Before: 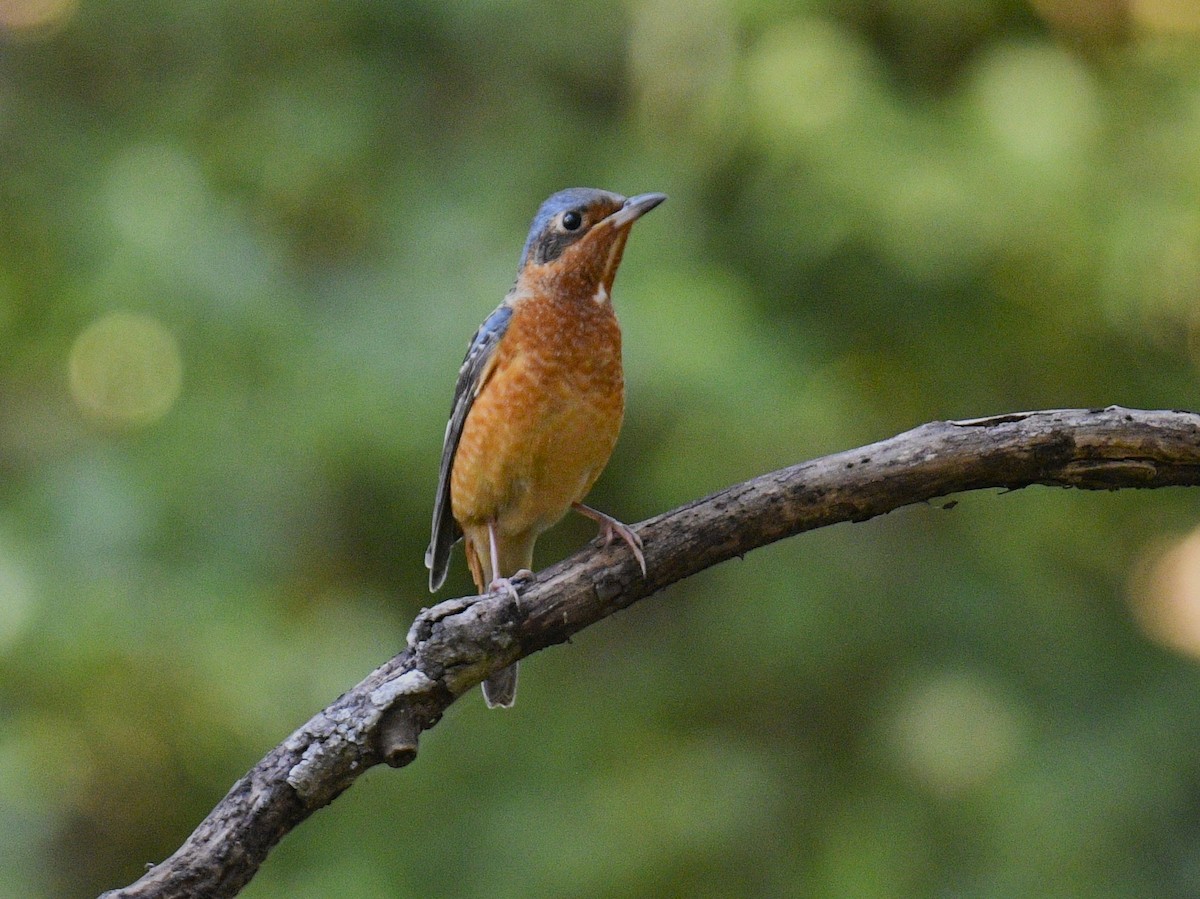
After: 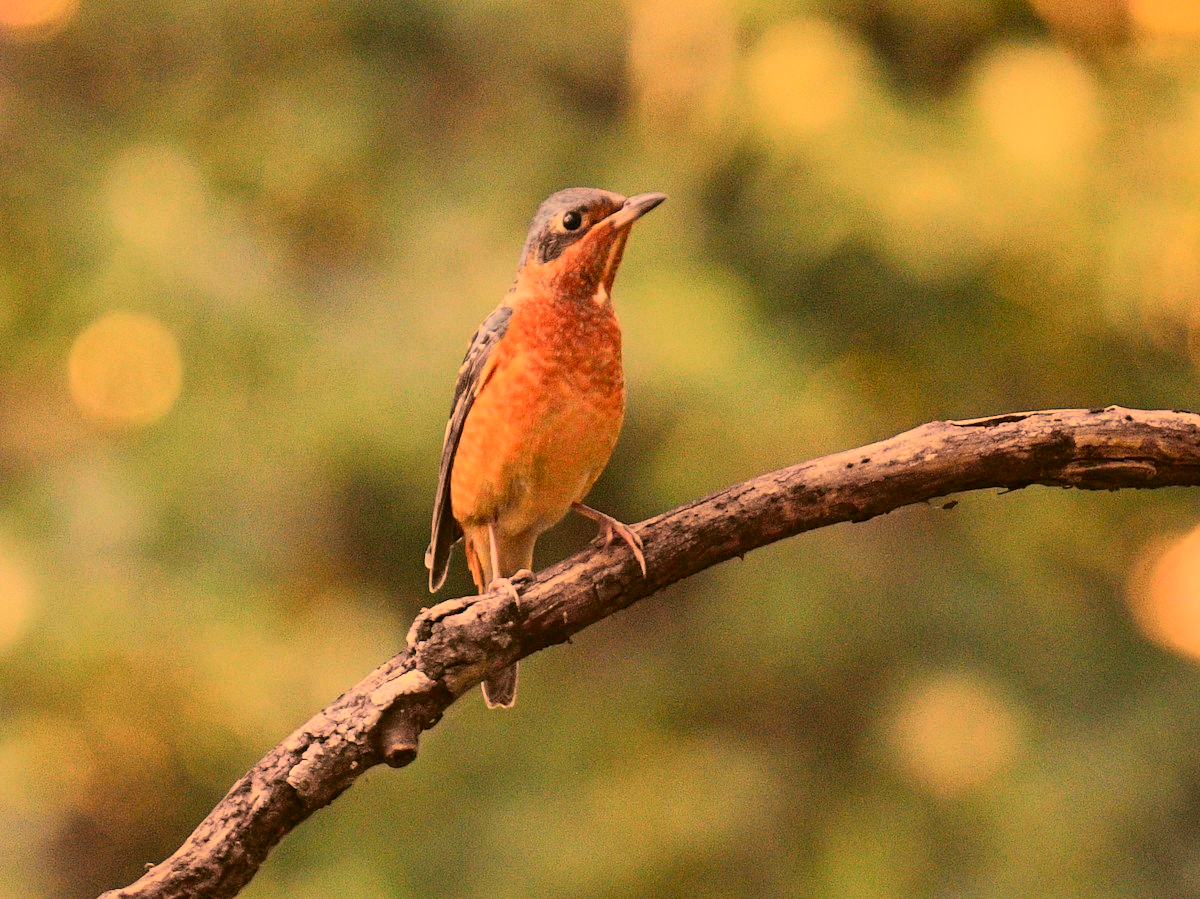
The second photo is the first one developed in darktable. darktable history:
white balance: red 1.467, blue 0.684
tone curve: curves: ch0 [(0, 0.006) (0.184, 0.172) (0.405, 0.46) (0.456, 0.528) (0.634, 0.728) (0.877, 0.89) (0.984, 0.935)]; ch1 [(0, 0) (0.443, 0.43) (0.492, 0.495) (0.566, 0.582) (0.595, 0.606) (0.608, 0.609) (0.65, 0.677) (1, 1)]; ch2 [(0, 0) (0.33, 0.301) (0.421, 0.443) (0.447, 0.489) (0.492, 0.495) (0.537, 0.583) (0.586, 0.591) (0.663, 0.686) (1, 1)], color space Lab, independent channels, preserve colors none
